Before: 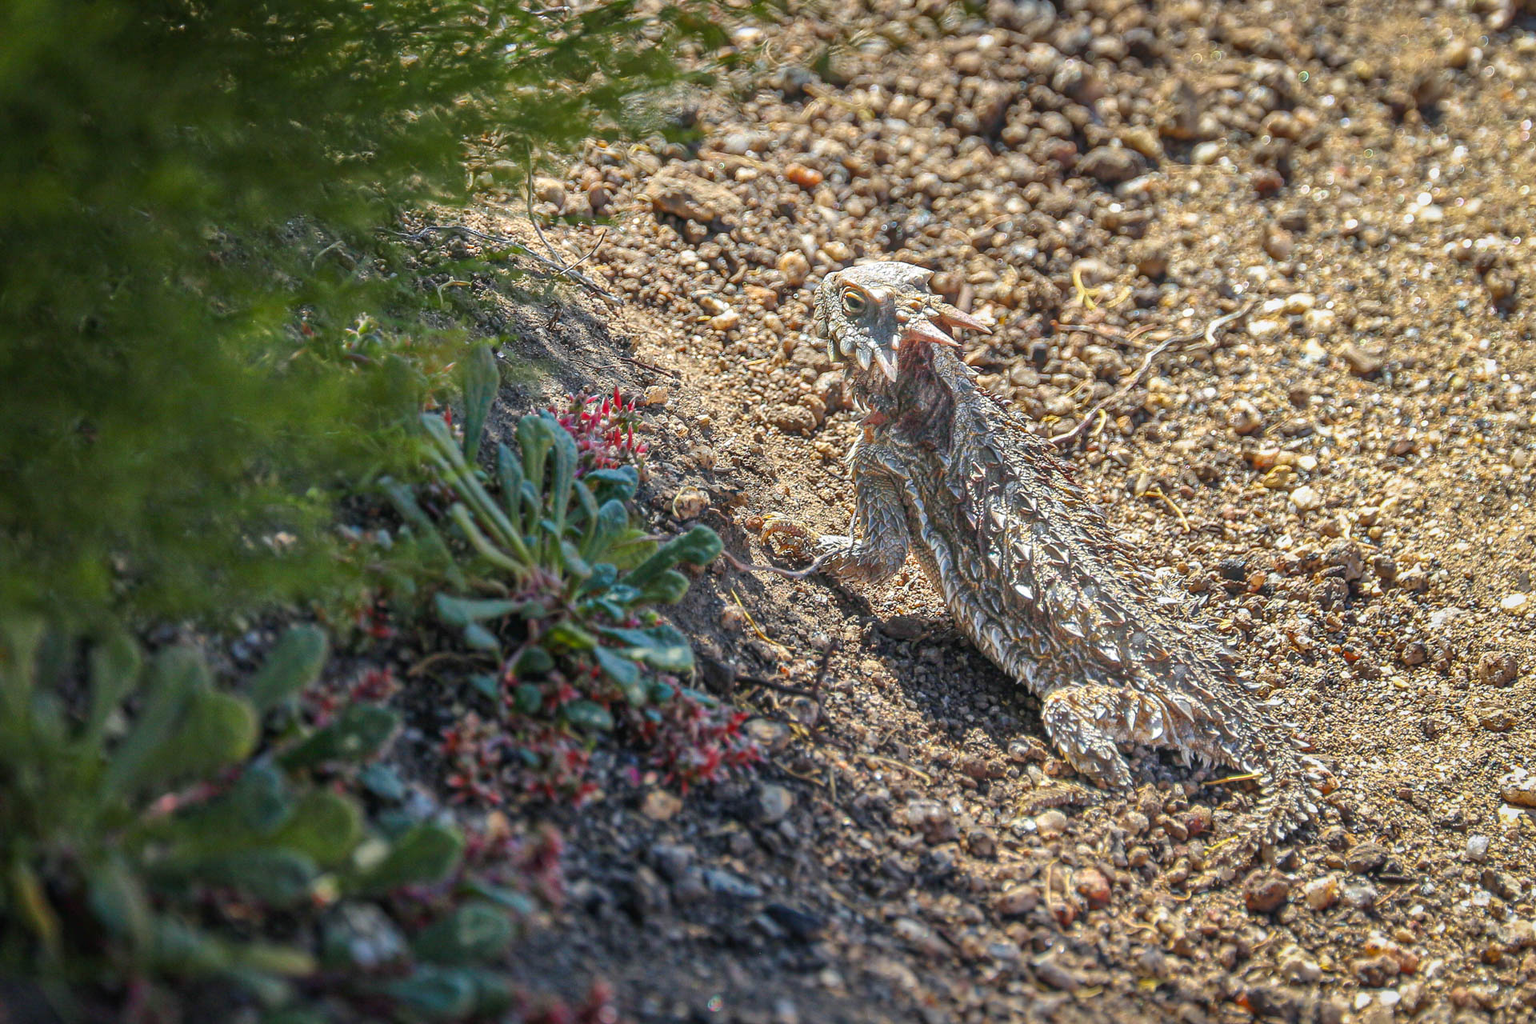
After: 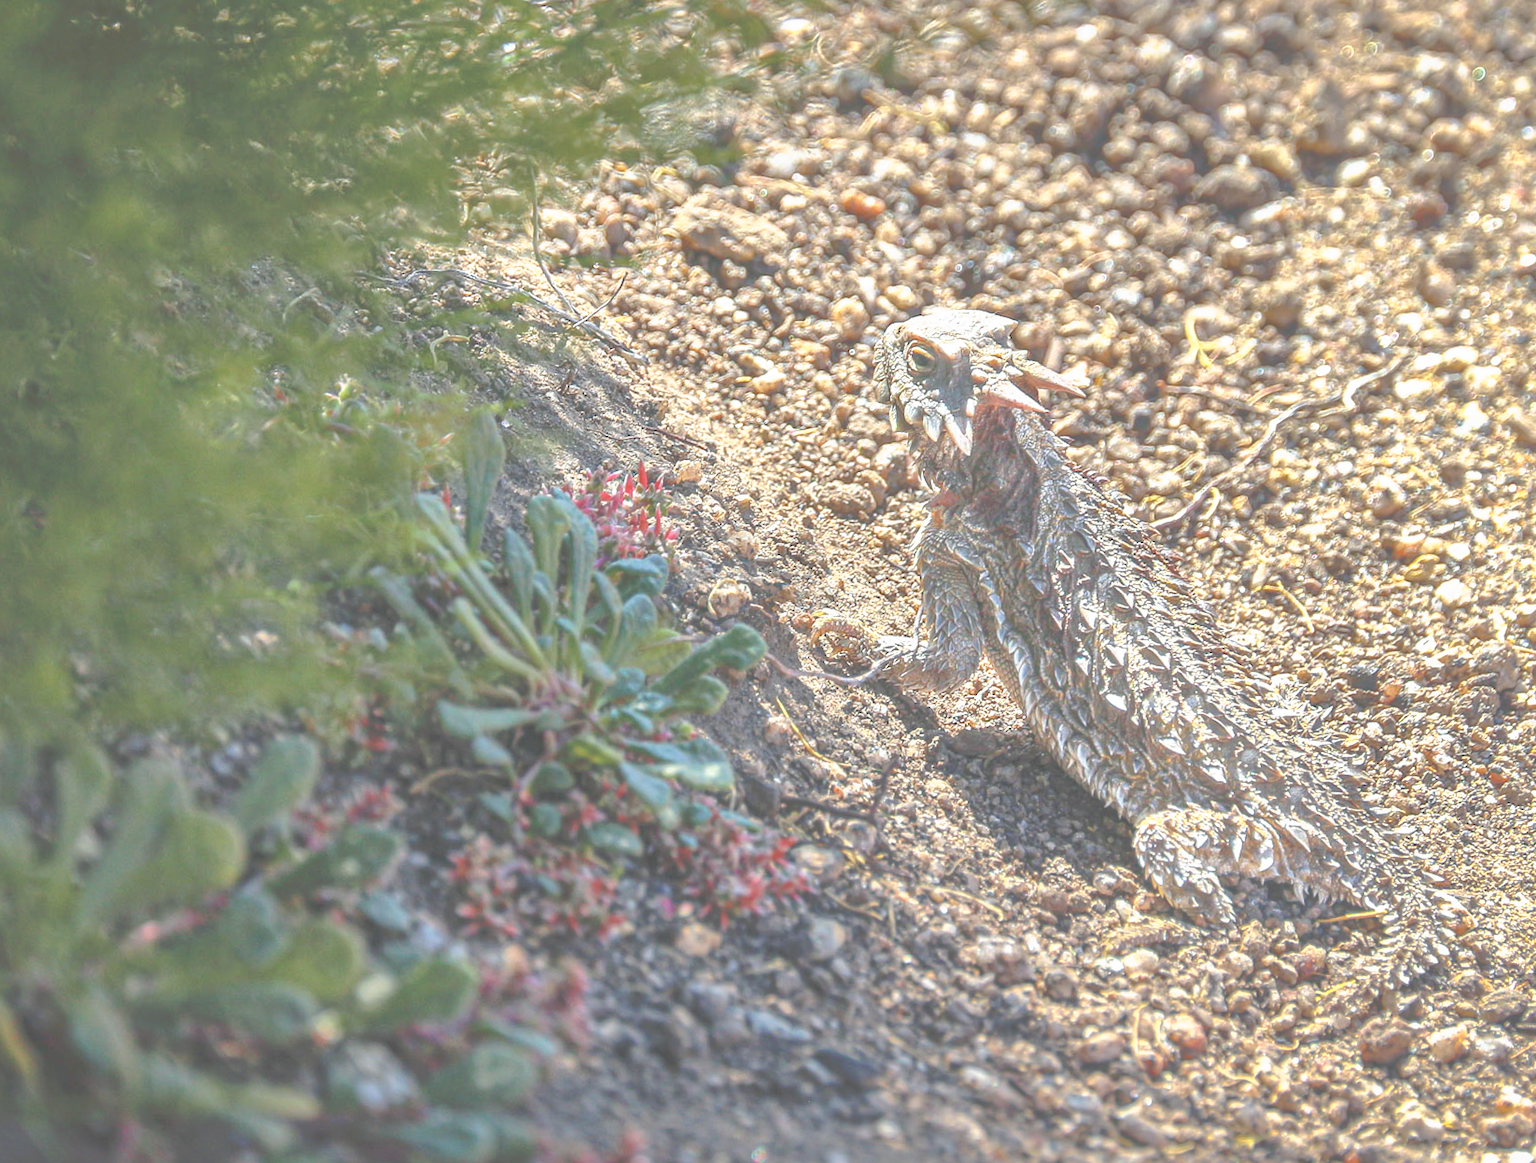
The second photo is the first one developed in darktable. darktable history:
crop and rotate: left 1.088%, right 8.807%
rotate and perspective: rotation 0.074°, lens shift (vertical) 0.096, lens shift (horizontal) -0.041, crop left 0.043, crop right 0.952, crop top 0.024, crop bottom 0.979
tone curve: curves: ch0 [(0, 0) (0.003, 0.326) (0.011, 0.332) (0.025, 0.352) (0.044, 0.378) (0.069, 0.4) (0.1, 0.416) (0.136, 0.432) (0.177, 0.468) (0.224, 0.509) (0.277, 0.554) (0.335, 0.6) (0.399, 0.642) (0.468, 0.693) (0.543, 0.753) (0.623, 0.818) (0.709, 0.897) (0.801, 0.974) (0.898, 0.991) (1, 1)], preserve colors none
shadows and highlights: on, module defaults
